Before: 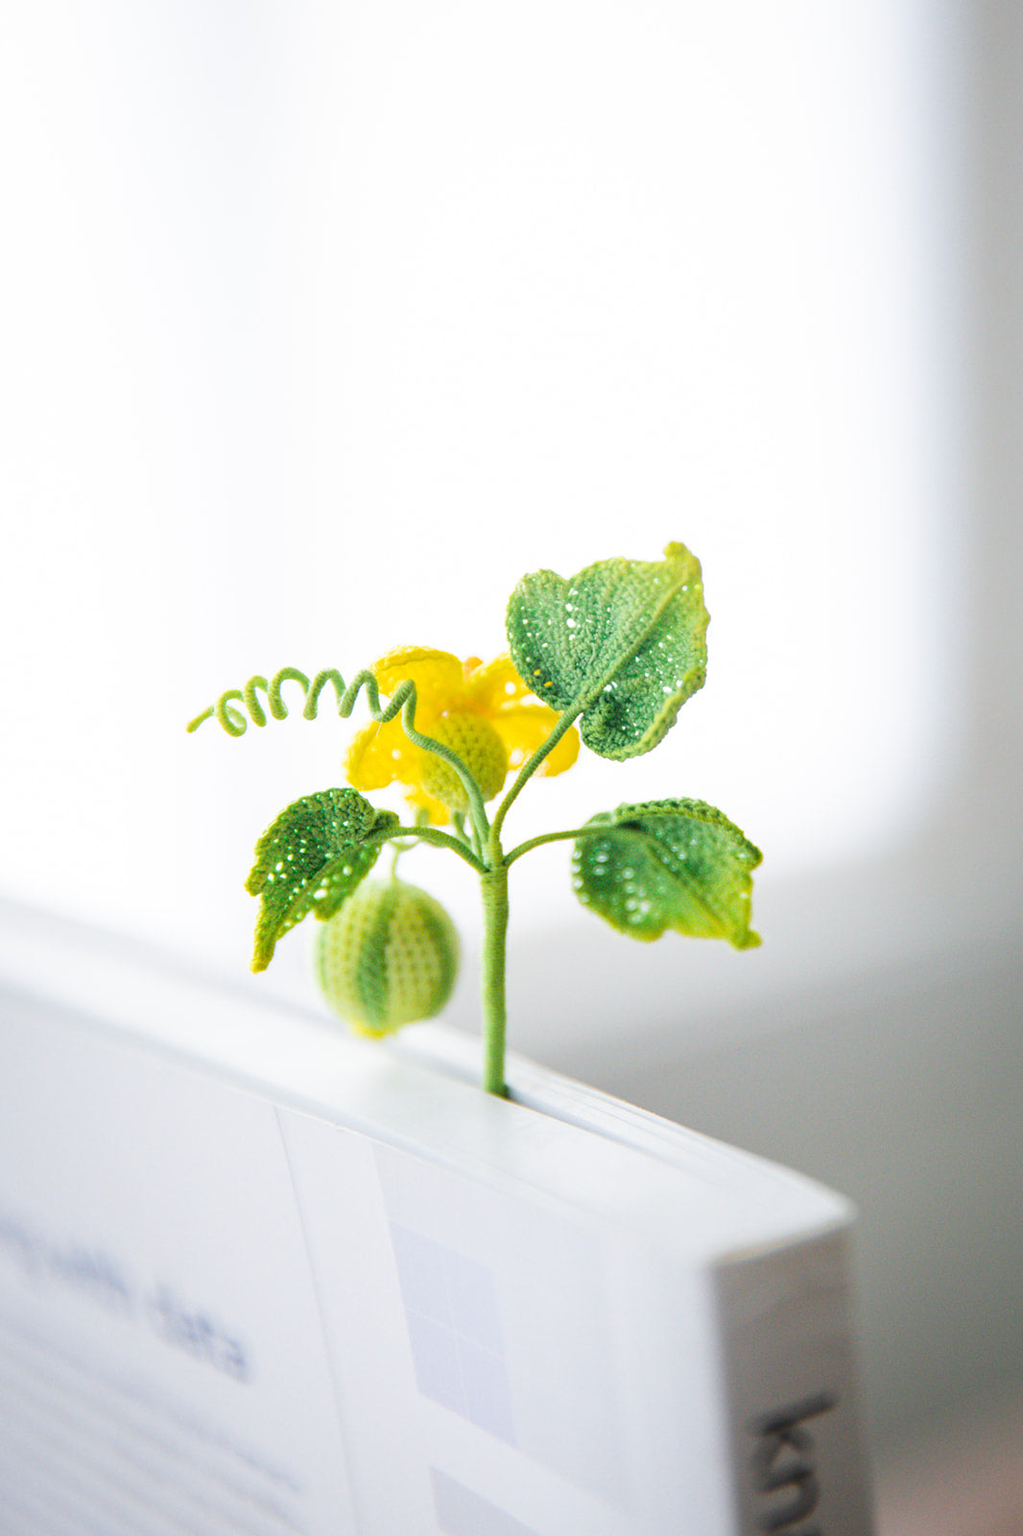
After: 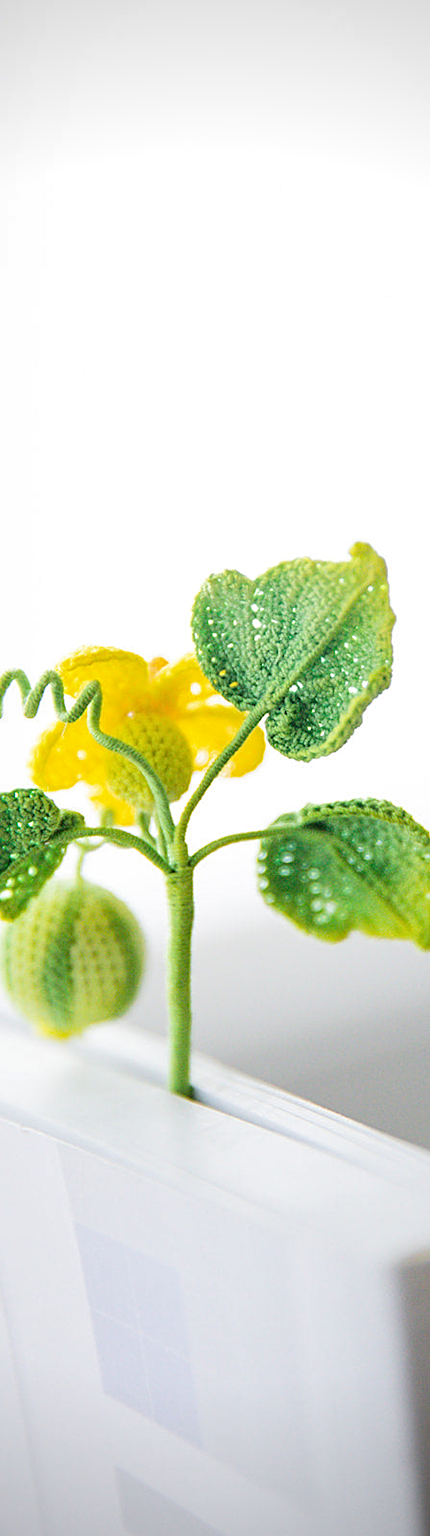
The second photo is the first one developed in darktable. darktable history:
crop: left 30.851%, right 27.072%
sharpen: on, module defaults
vignetting: brightness -0.575
shadows and highlights: shadows 62.72, white point adjustment 0.331, highlights -34.48, compress 83.48%
